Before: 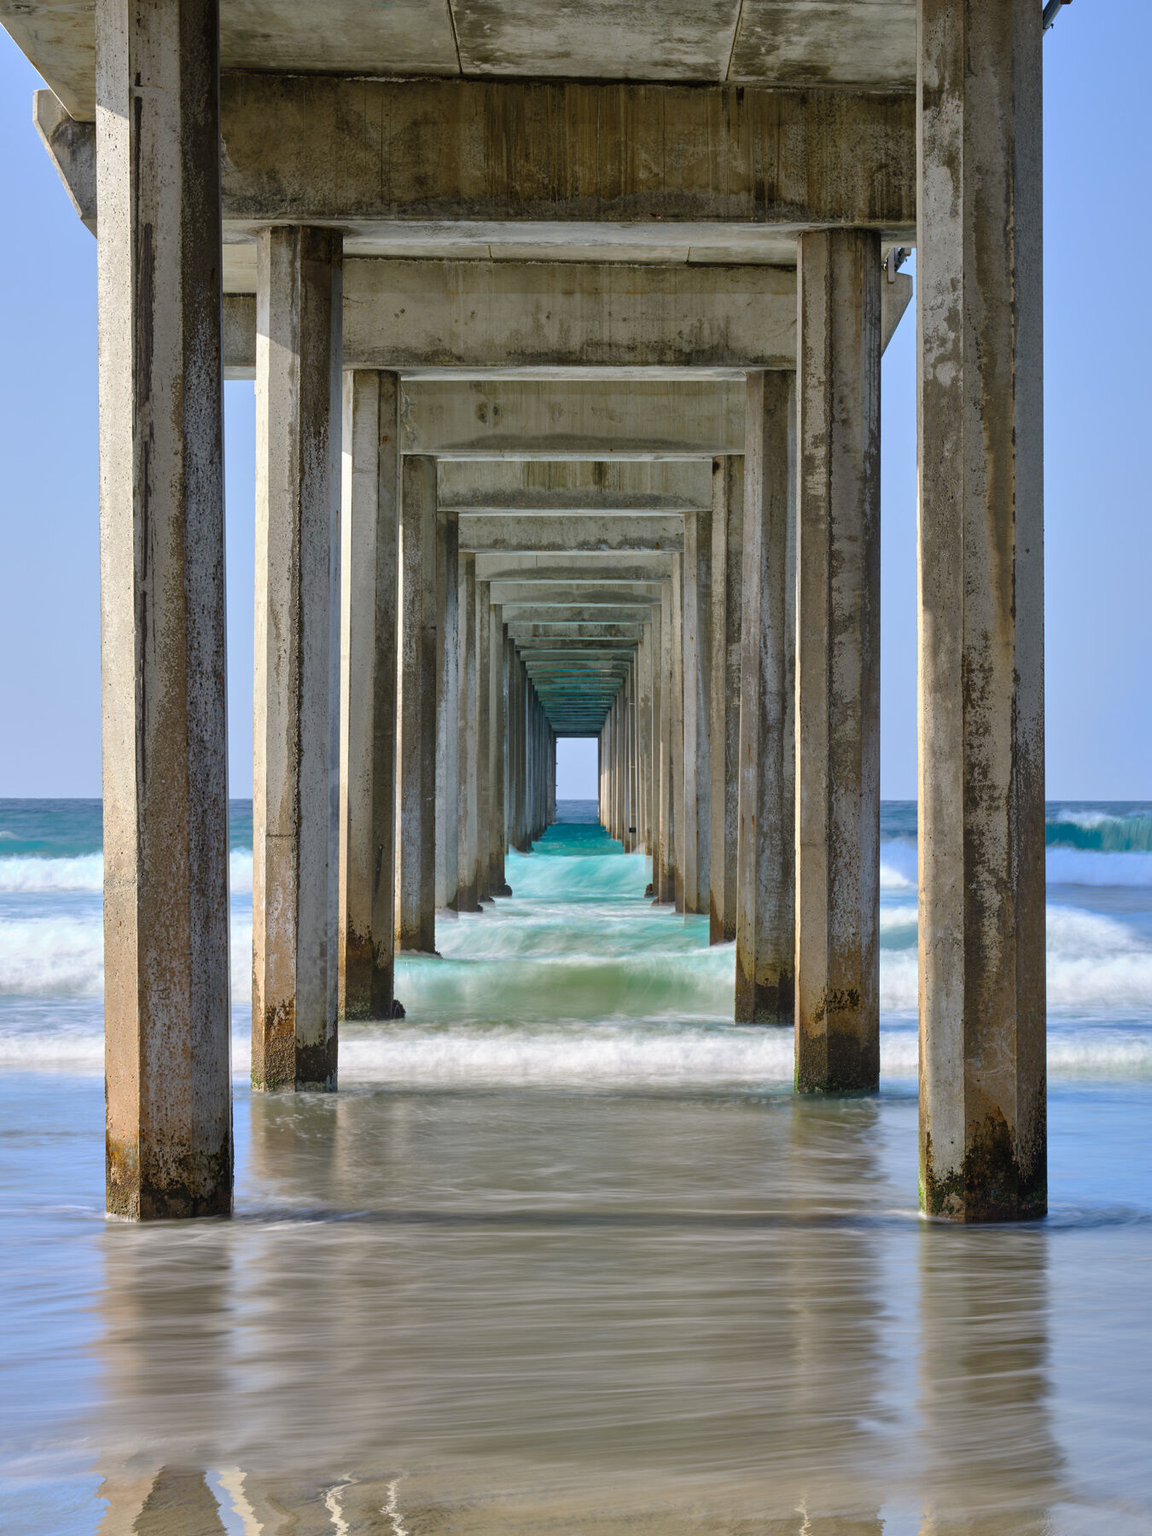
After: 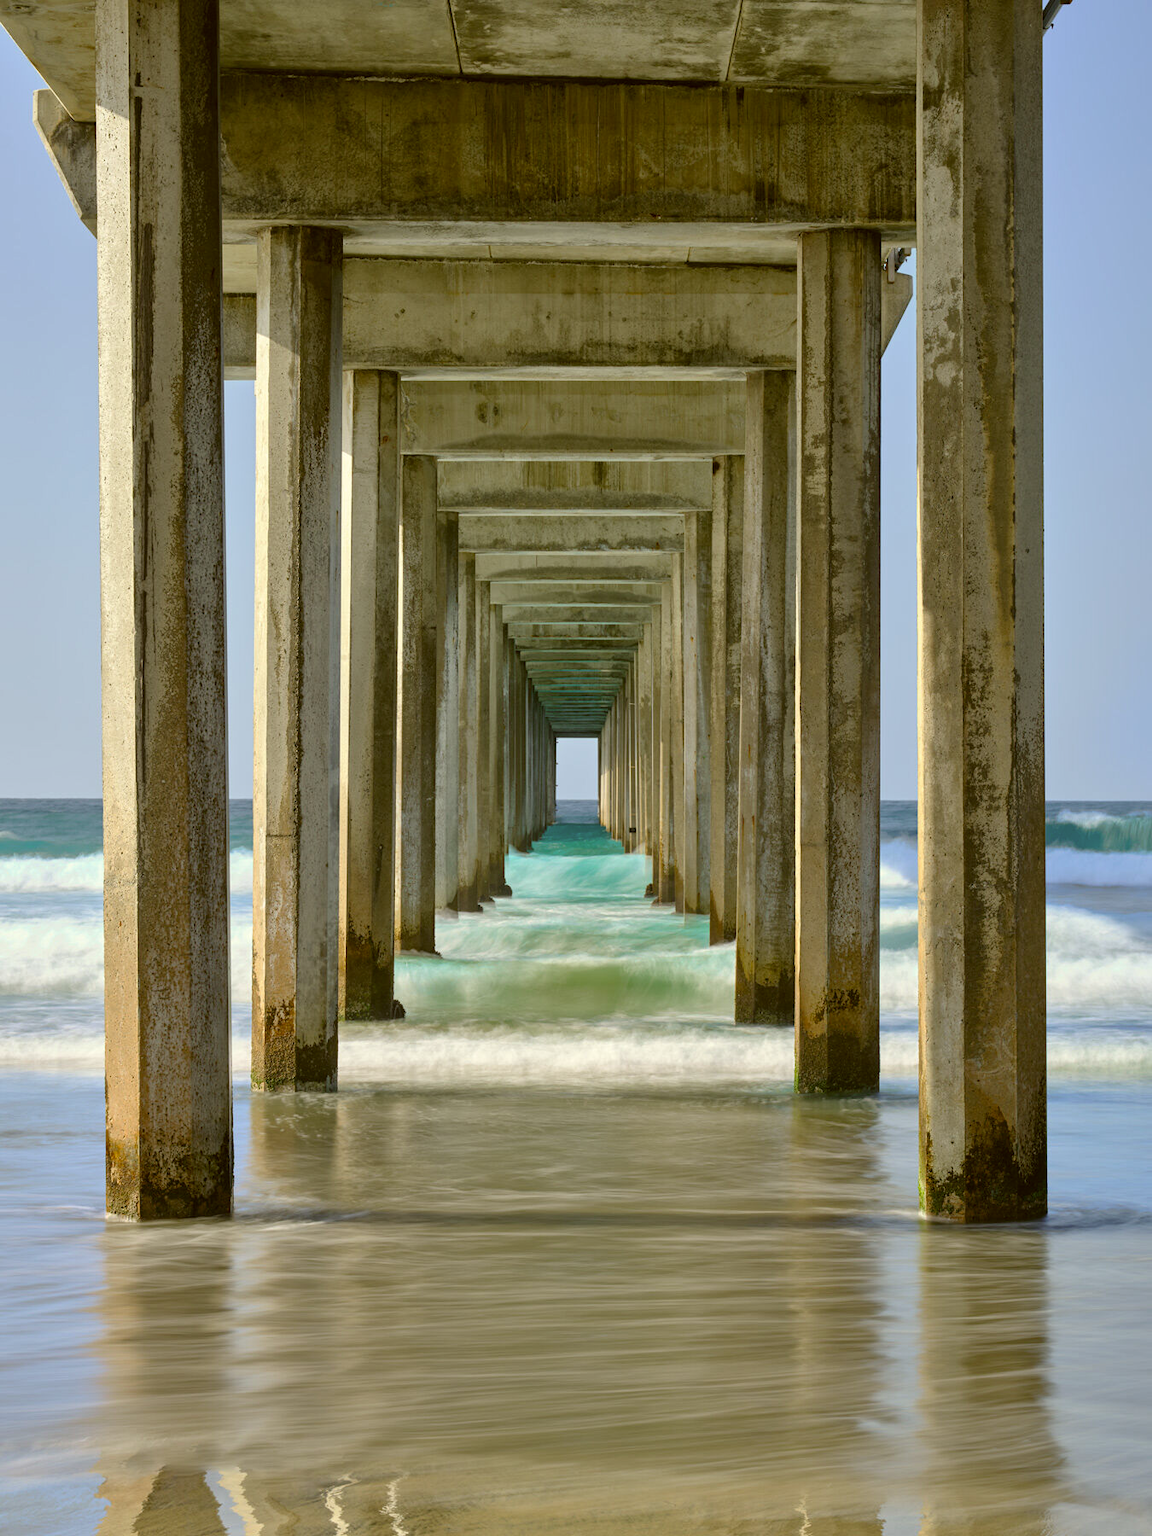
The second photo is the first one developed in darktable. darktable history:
tone equalizer: mask exposure compensation -0.514 EV
color correction: highlights a* -1.82, highlights b* 10.43, shadows a* 0.485, shadows b* 19.14
